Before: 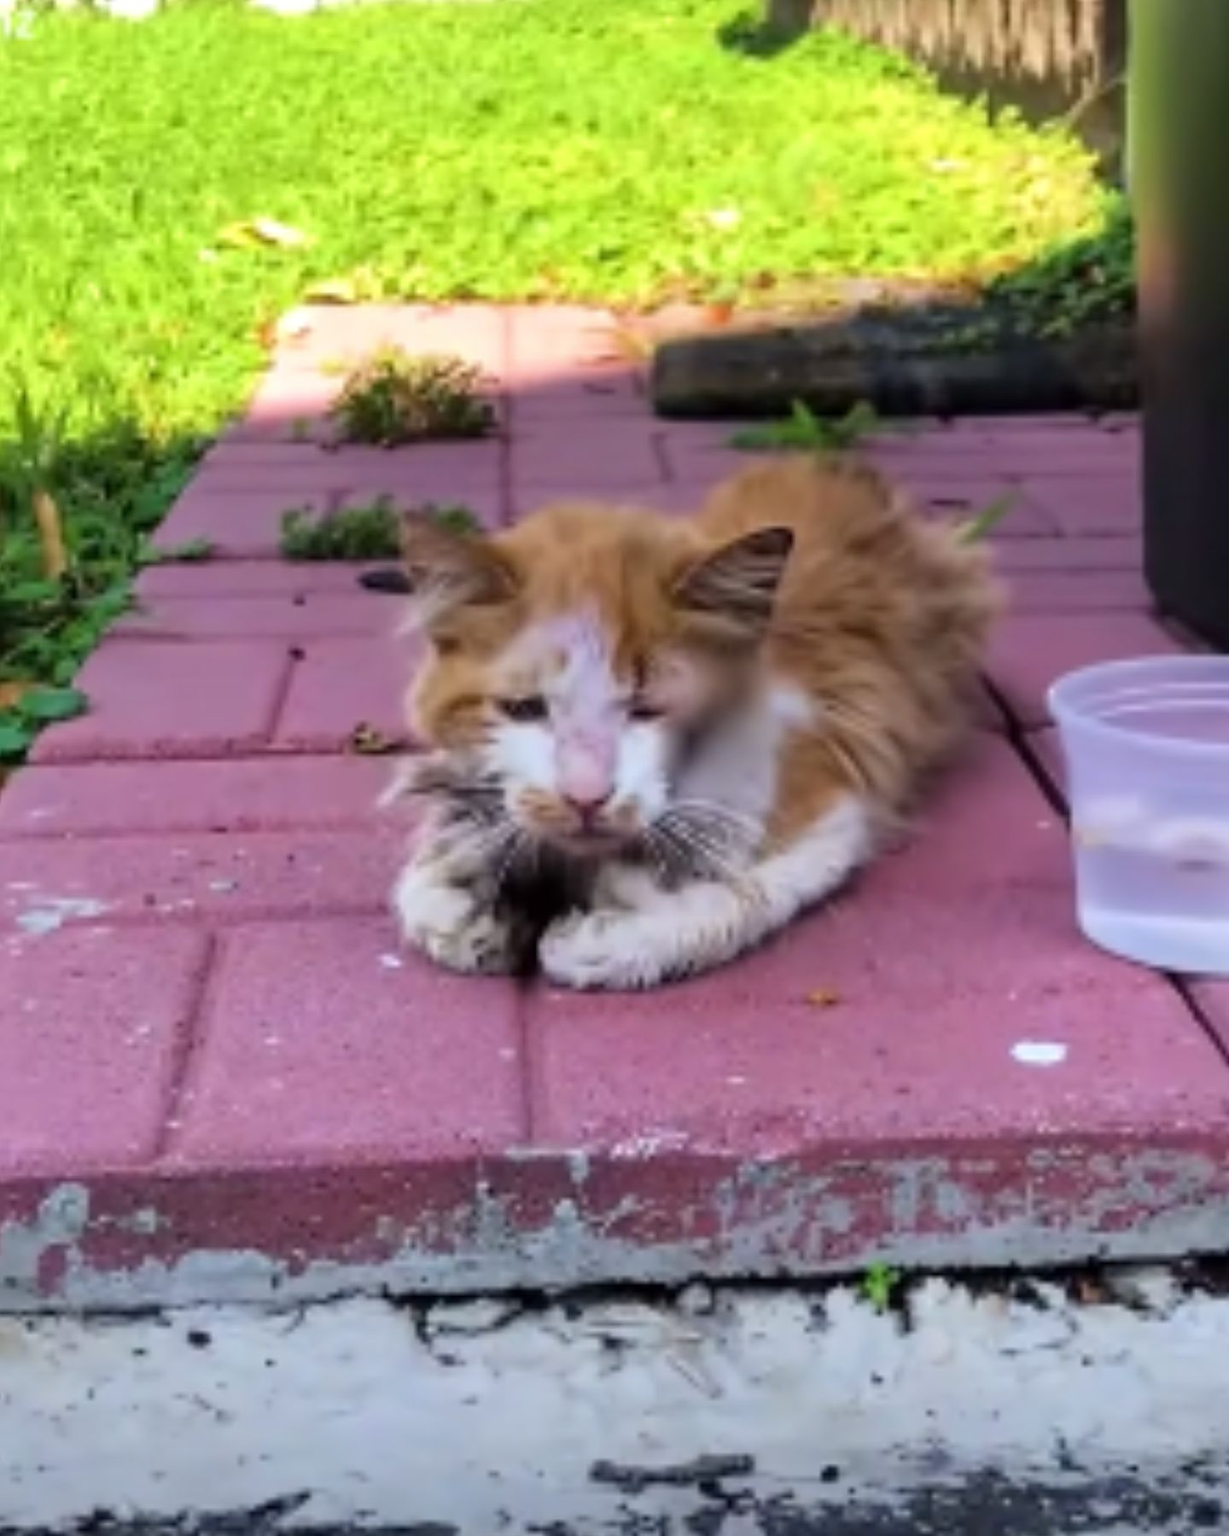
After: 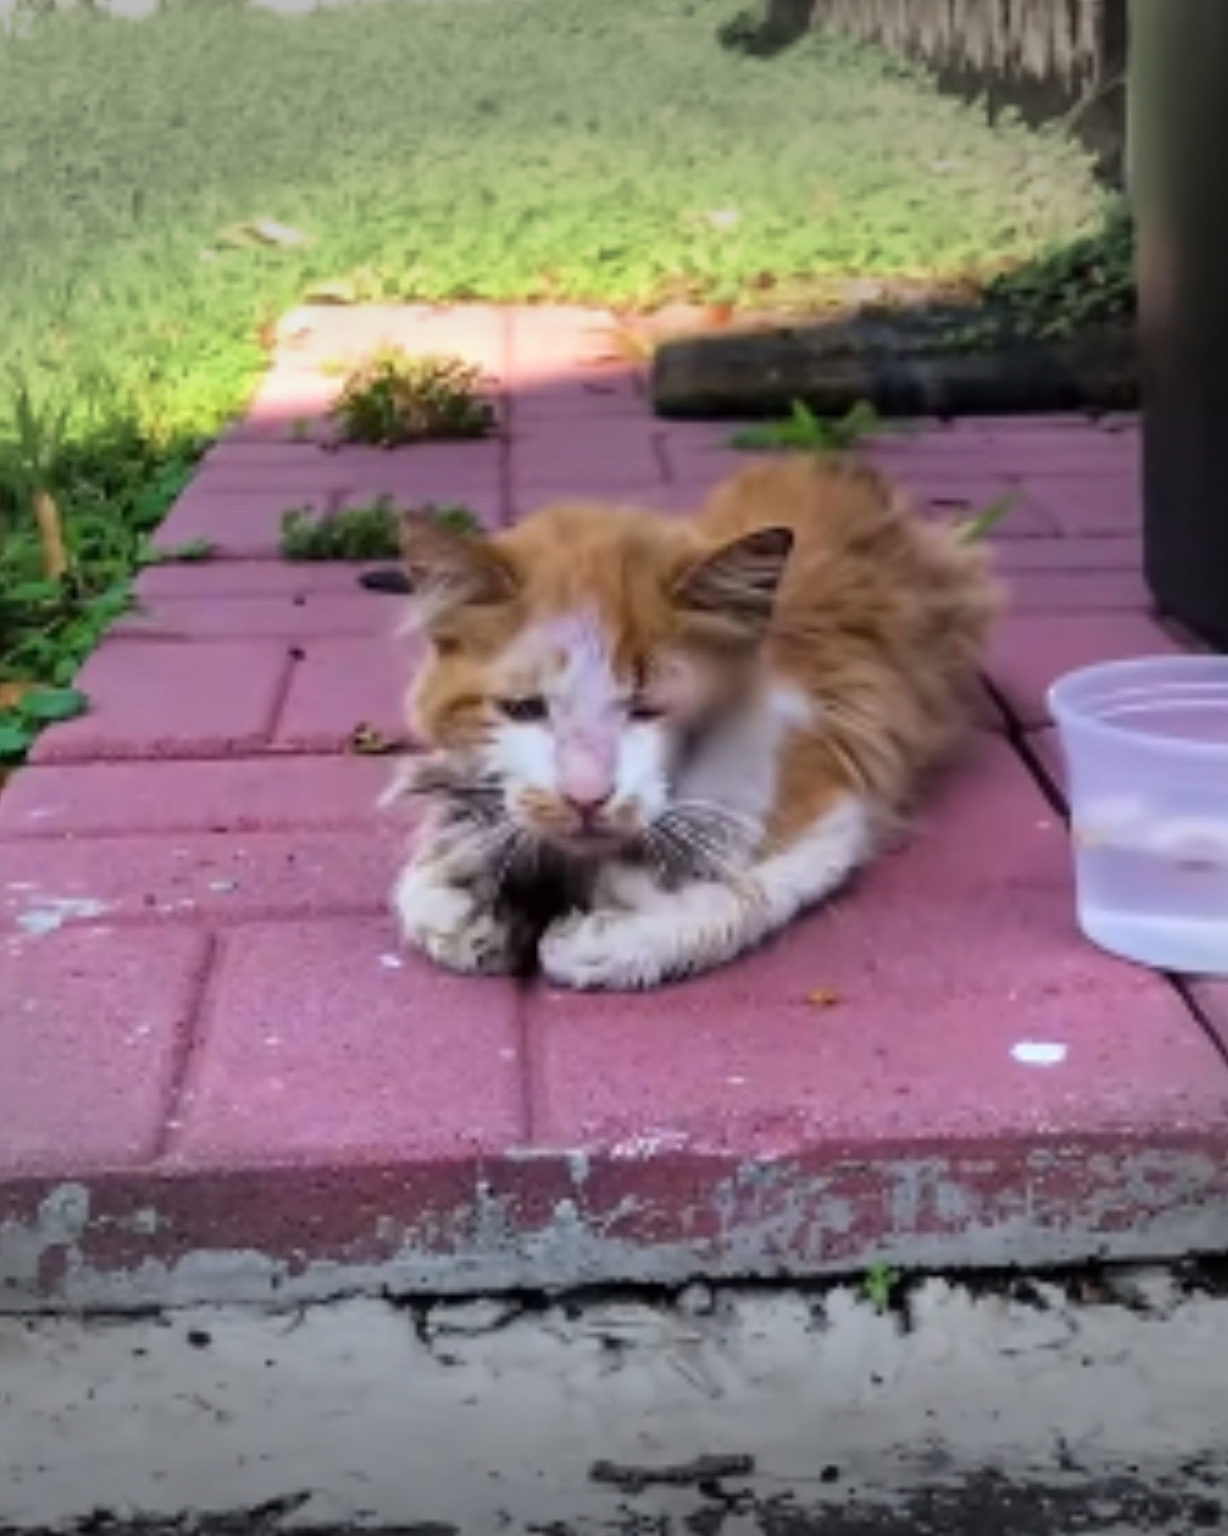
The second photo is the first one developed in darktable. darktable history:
base curve: curves: ch0 [(0, 0) (0.297, 0.298) (1, 1)], preserve colors none
shadows and highlights: radius 93.07, shadows -14.46, white point adjustment 0.23, highlights 31.48, compress 48.23%, highlights color adjustment 52.79%, soften with gaussian
bloom: size 3%, threshold 100%, strength 0%
vignetting: fall-off start 79.43%, saturation -0.649, width/height ratio 1.327, unbound false
